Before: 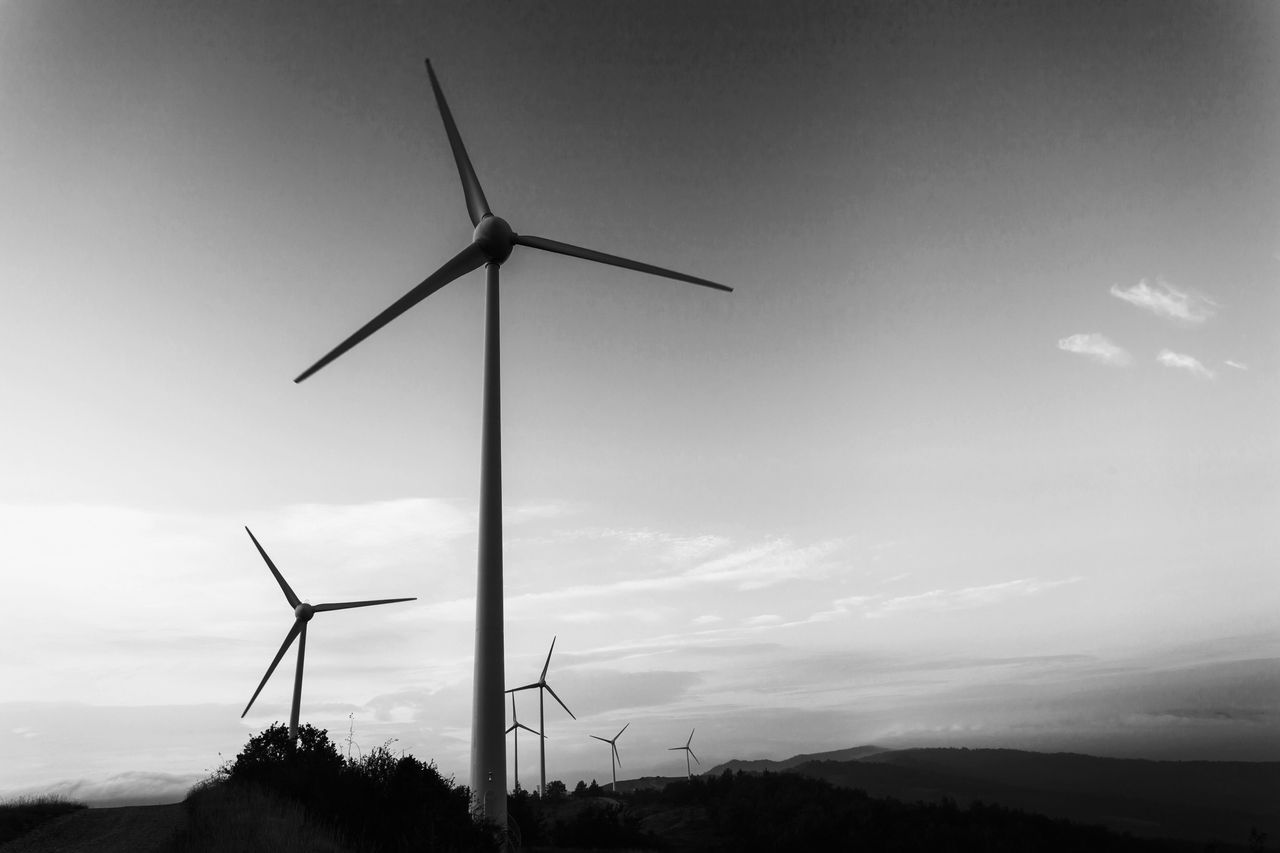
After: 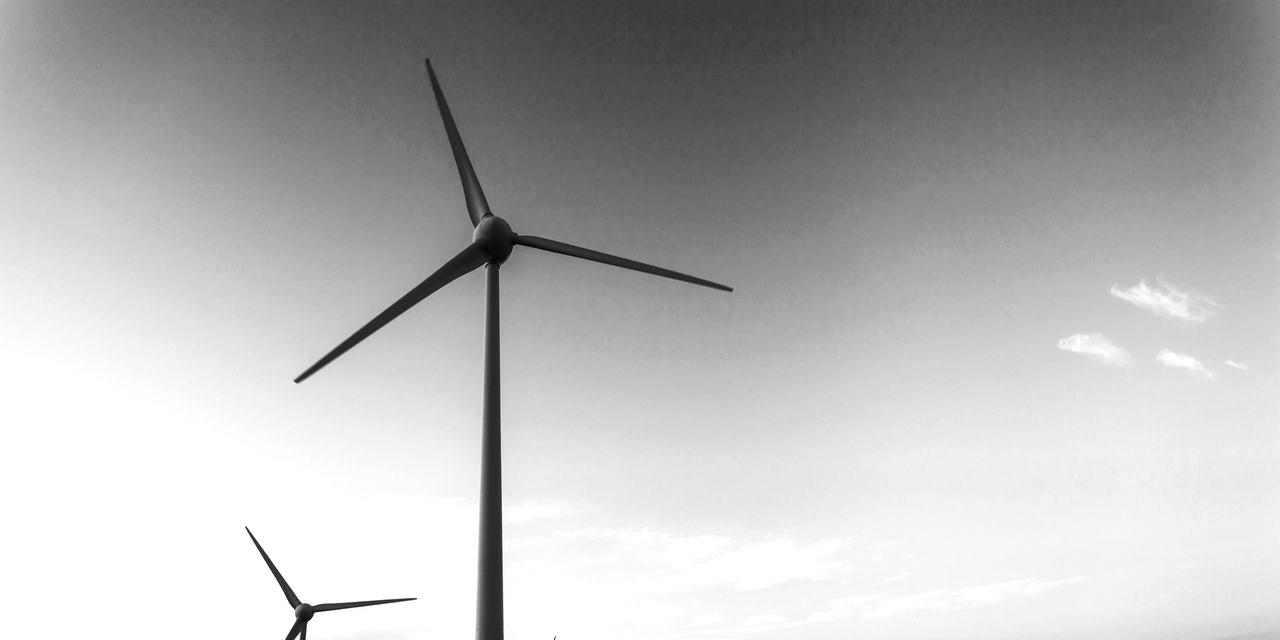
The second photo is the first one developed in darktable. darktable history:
exposure: exposure 0.456 EV, compensate highlight preservation false
crop: bottom 24.914%
